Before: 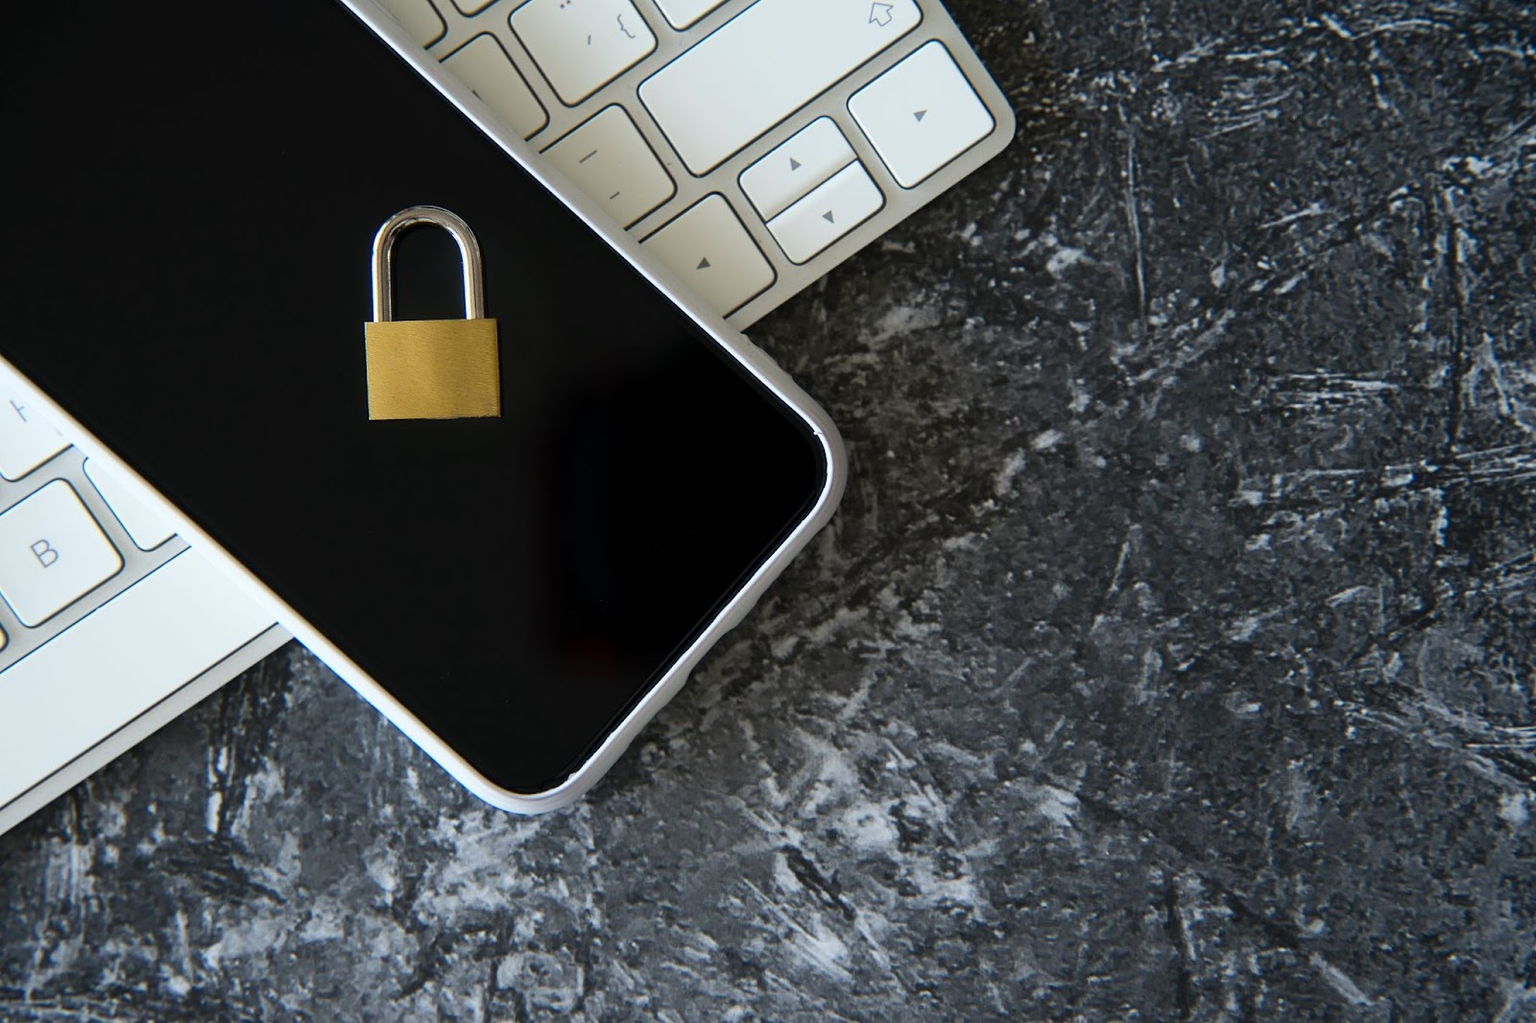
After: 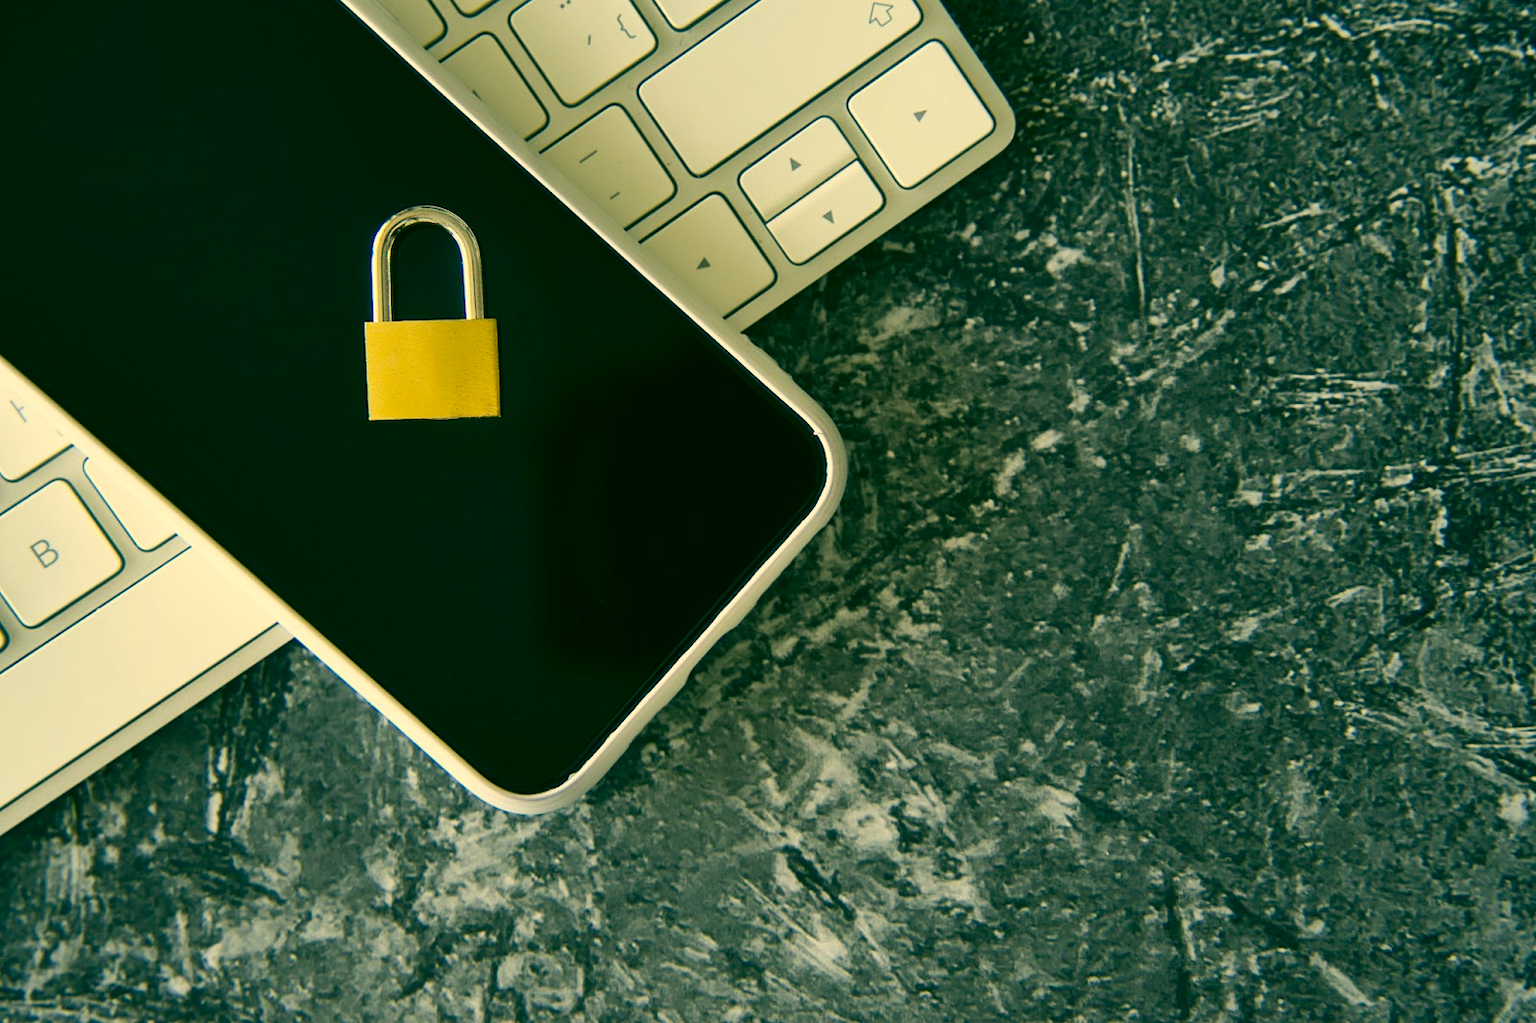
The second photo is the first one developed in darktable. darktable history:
color correction: highlights a* 5.67, highlights b* 33.02, shadows a* -26.38, shadows b* 3.7
shadows and highlights: low approximation 0.01, soften with gaussian
